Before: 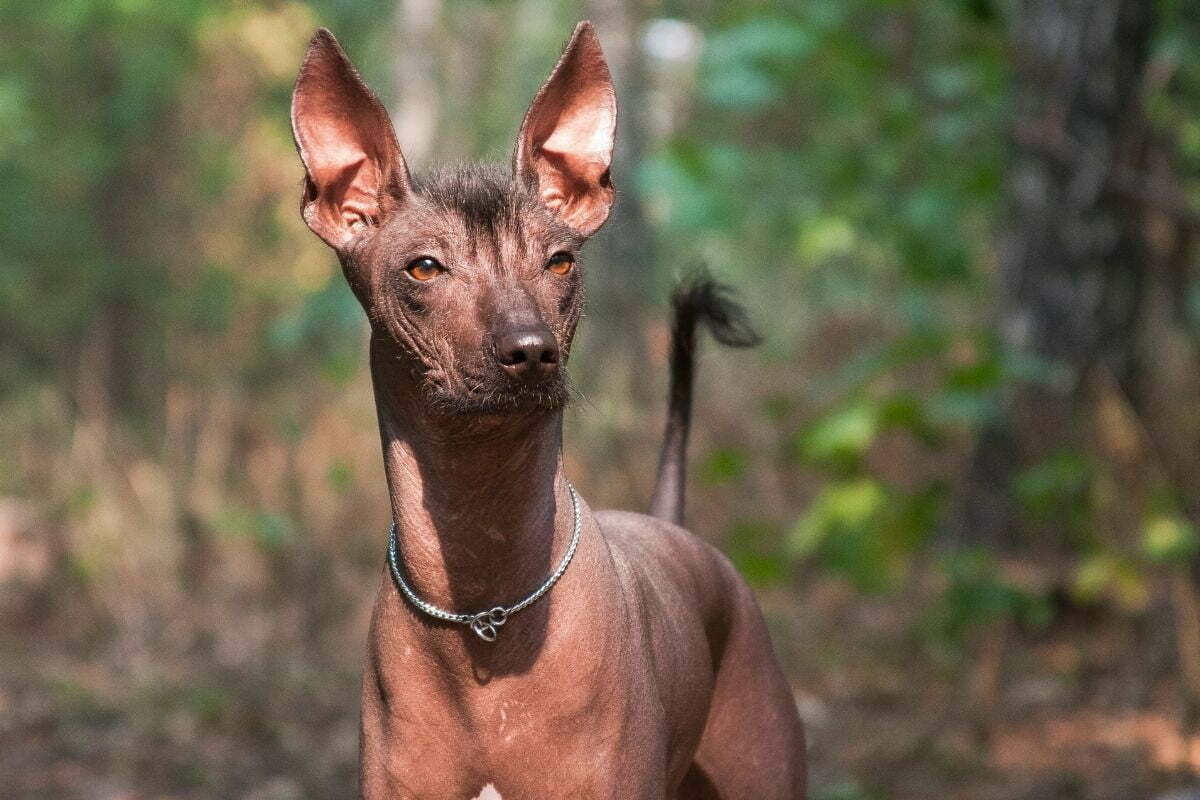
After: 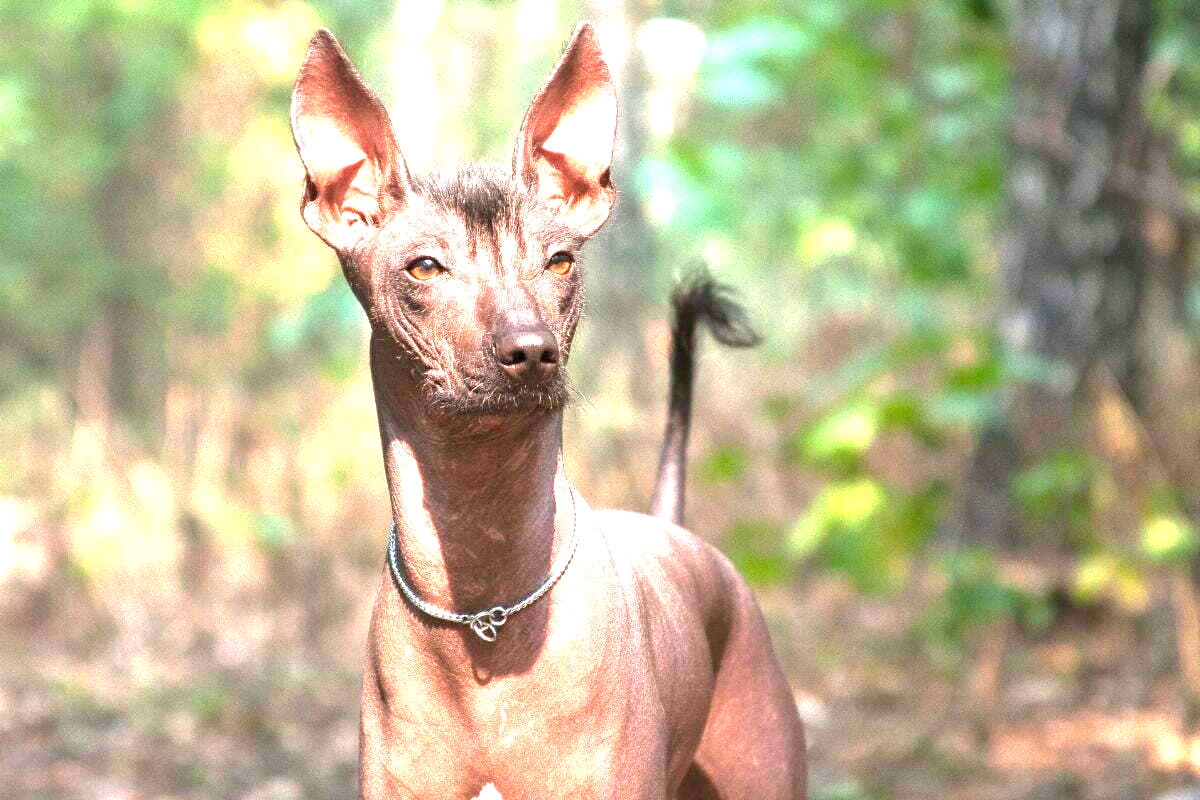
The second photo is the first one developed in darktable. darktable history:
exposure: exposure 1.994 EV, compensate highlight preservation false
